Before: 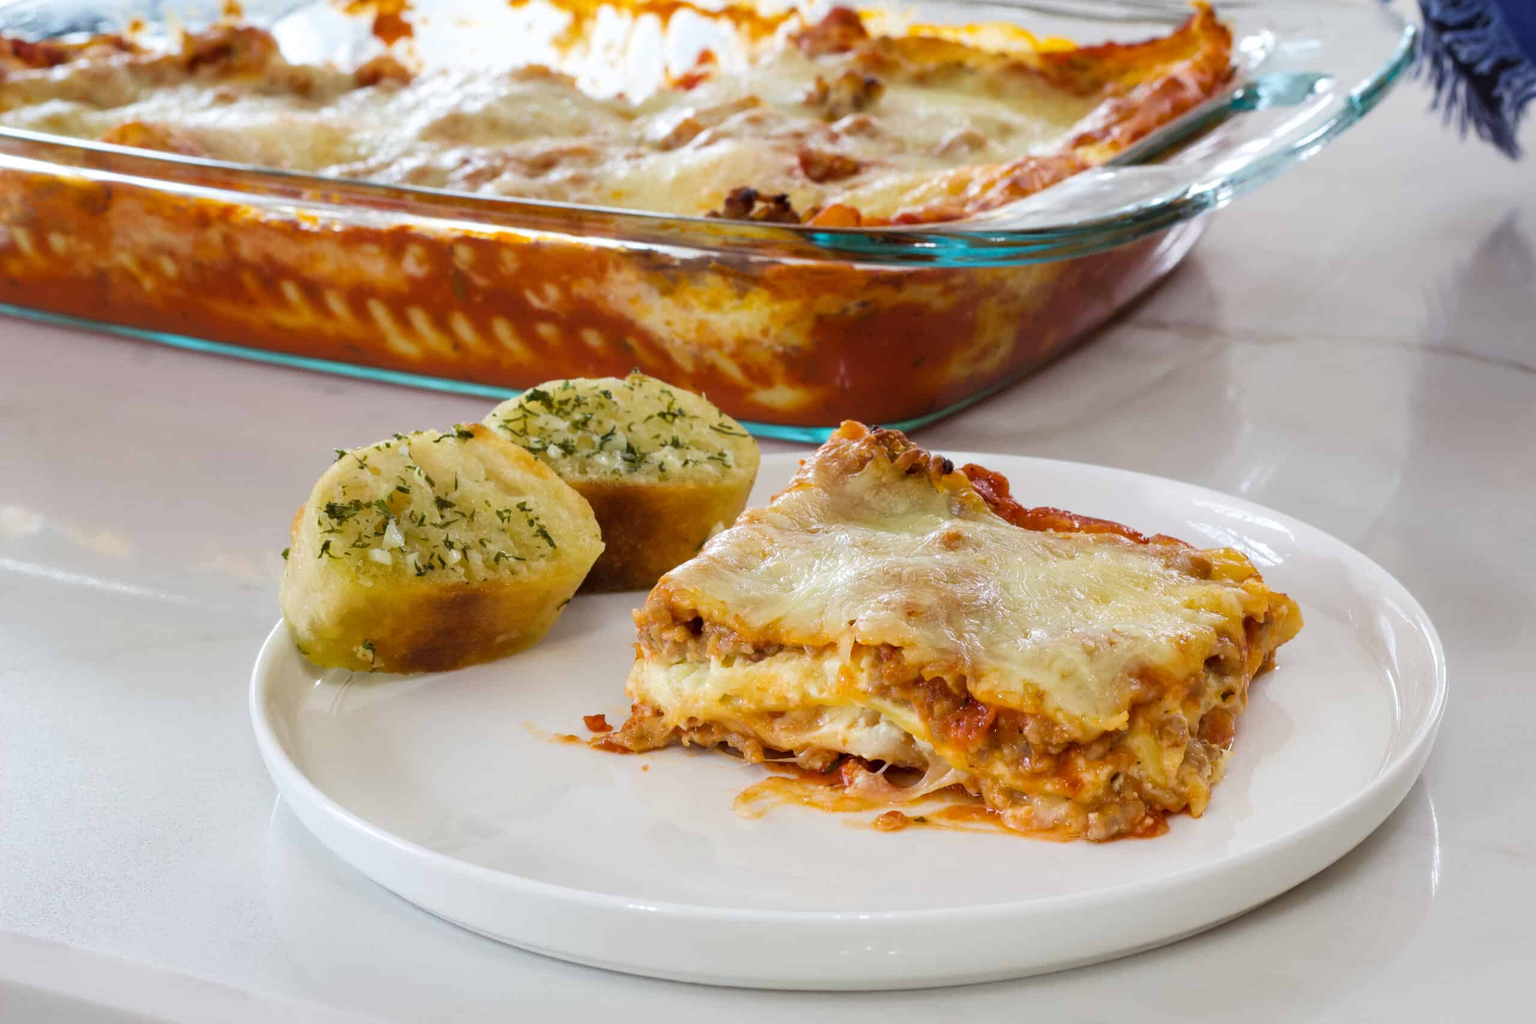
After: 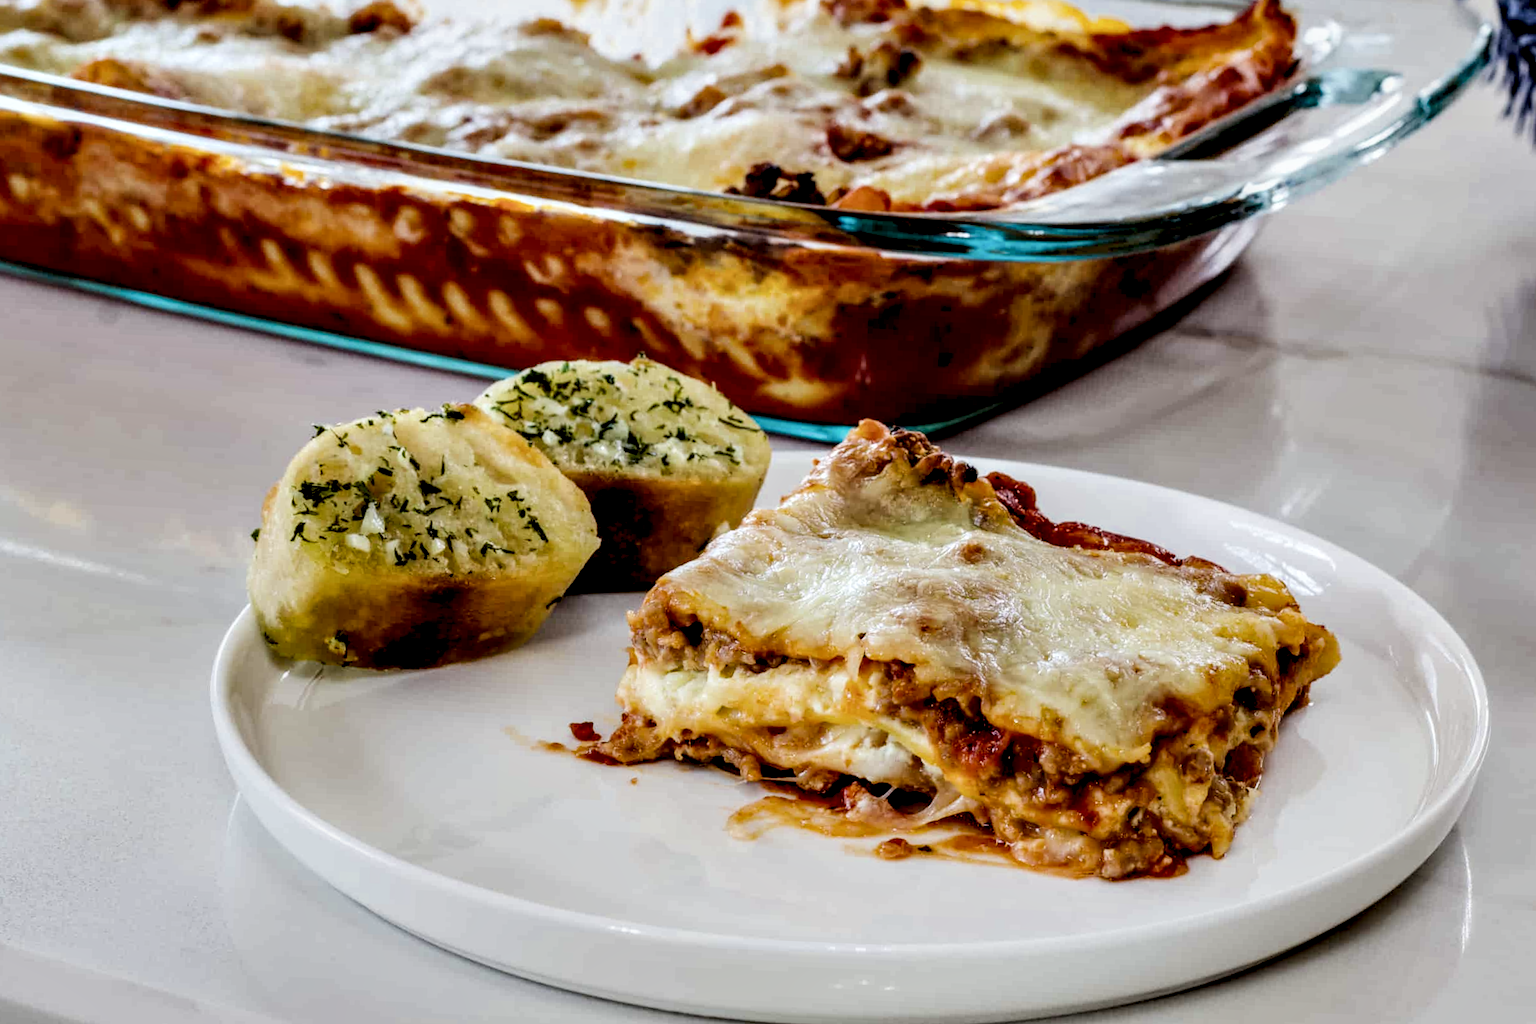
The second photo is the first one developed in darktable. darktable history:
filmic rgb: black relative exposure -7.15 EV, white relative exposure 5.36 EV, hardness 3.02
local contrast: detail 203%
crop and rotate: angle -2.38°
contrast equalizer: octaves 7, y [[0.528, 0.548, 0.563, 0.562, 0.546, 0.526], [0.55 ×6], [0 ×6], [0 ×6], [0 ×6]]
contrast brightness saturation: saturation -0.05
rotate and perspective: rotation 0.174°, lens shift (vertical) 0.013, lens shift (horizontal) 0.019, shear 0.001, automatic cropping original format, crop left 0.007, crop right 0.991, crop top 0.016, crop bottom 0.997
